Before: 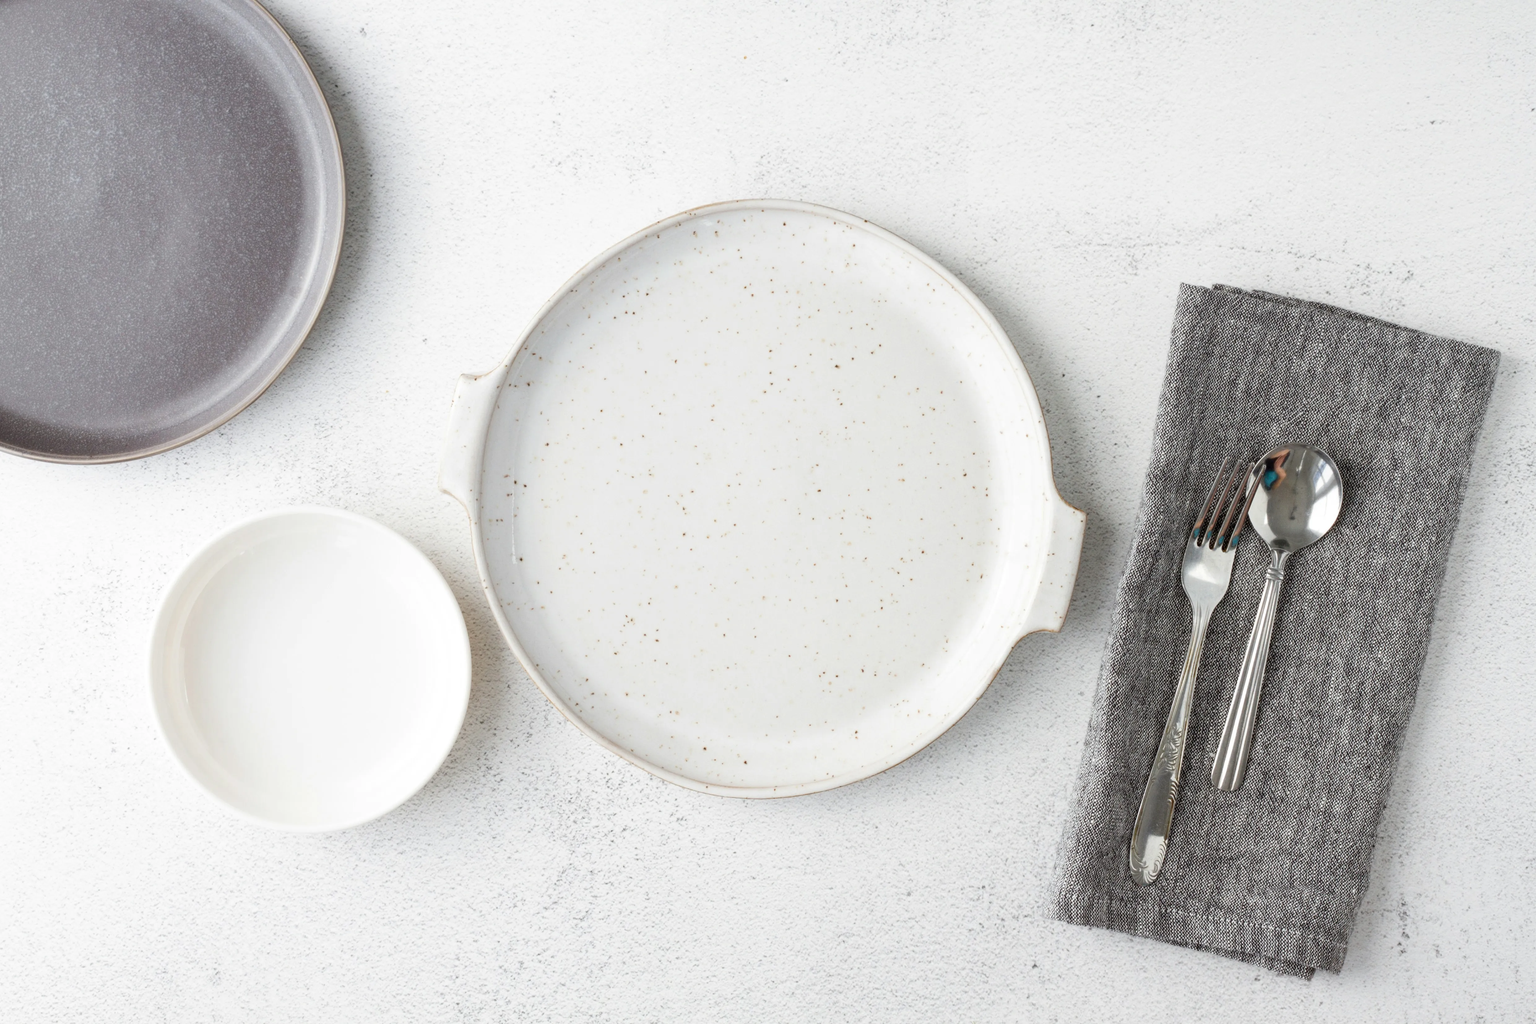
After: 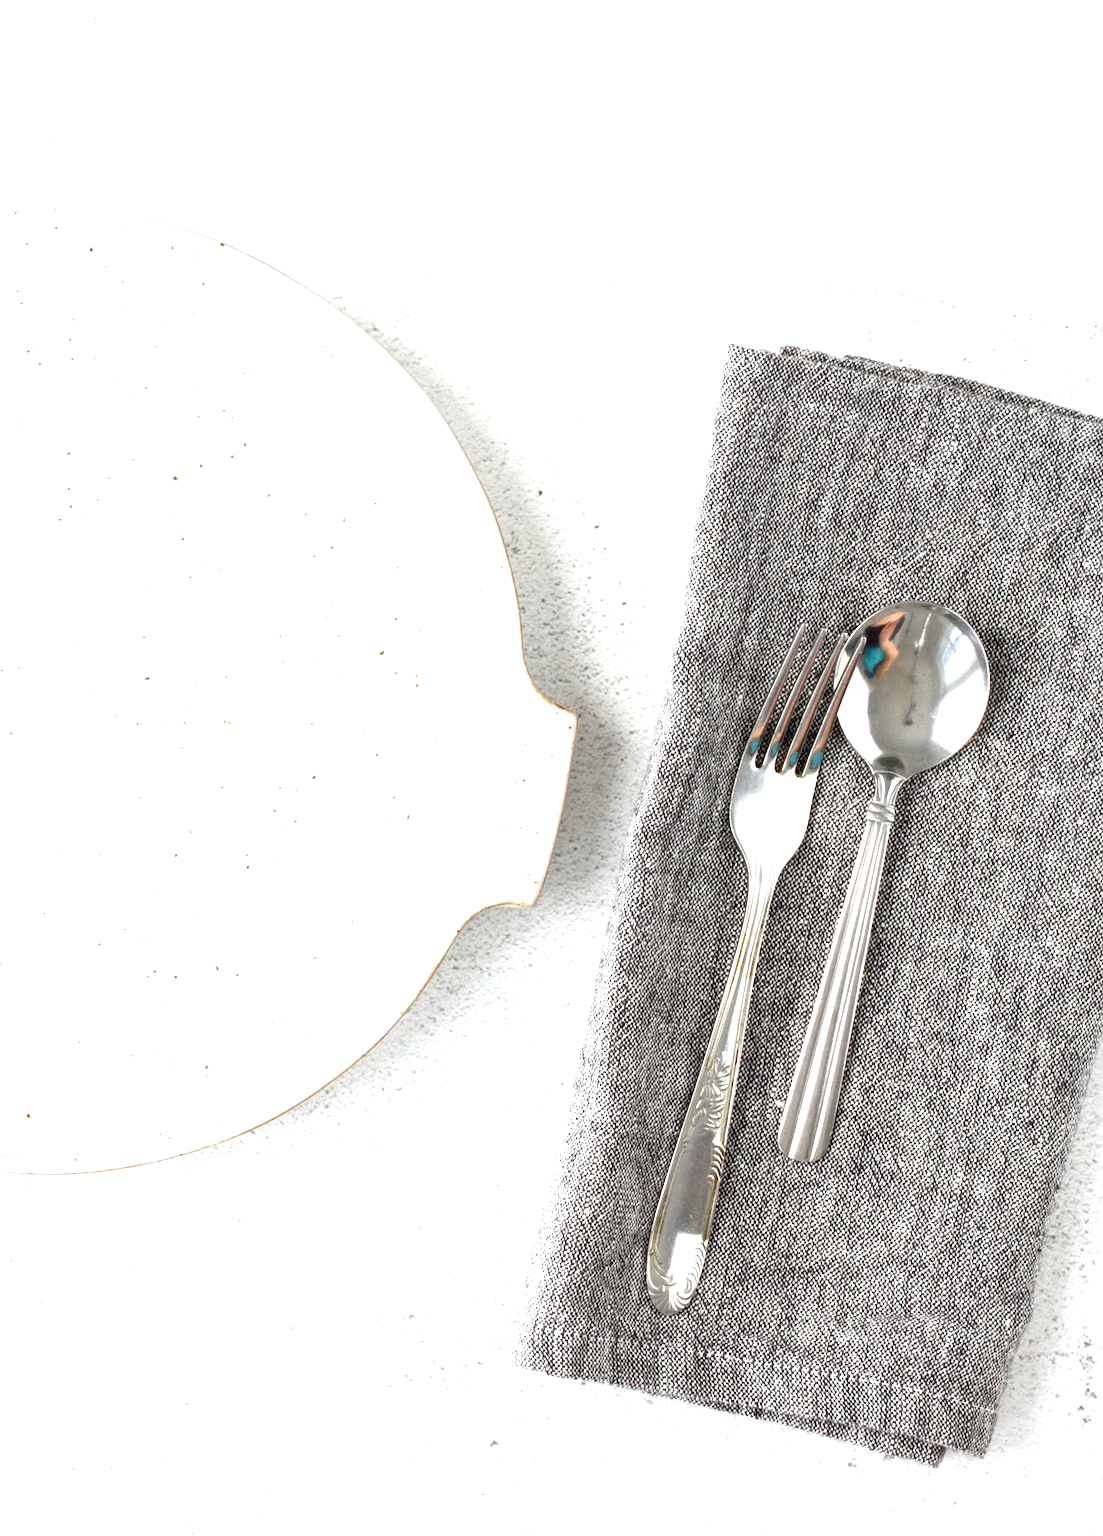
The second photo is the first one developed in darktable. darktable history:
exposure: black level correction 0, exposure 1.121 EV, compensate exposure bias true, compensate highlight preservation false
crop: left 47.393%, top 6.78%, right 7.947%
